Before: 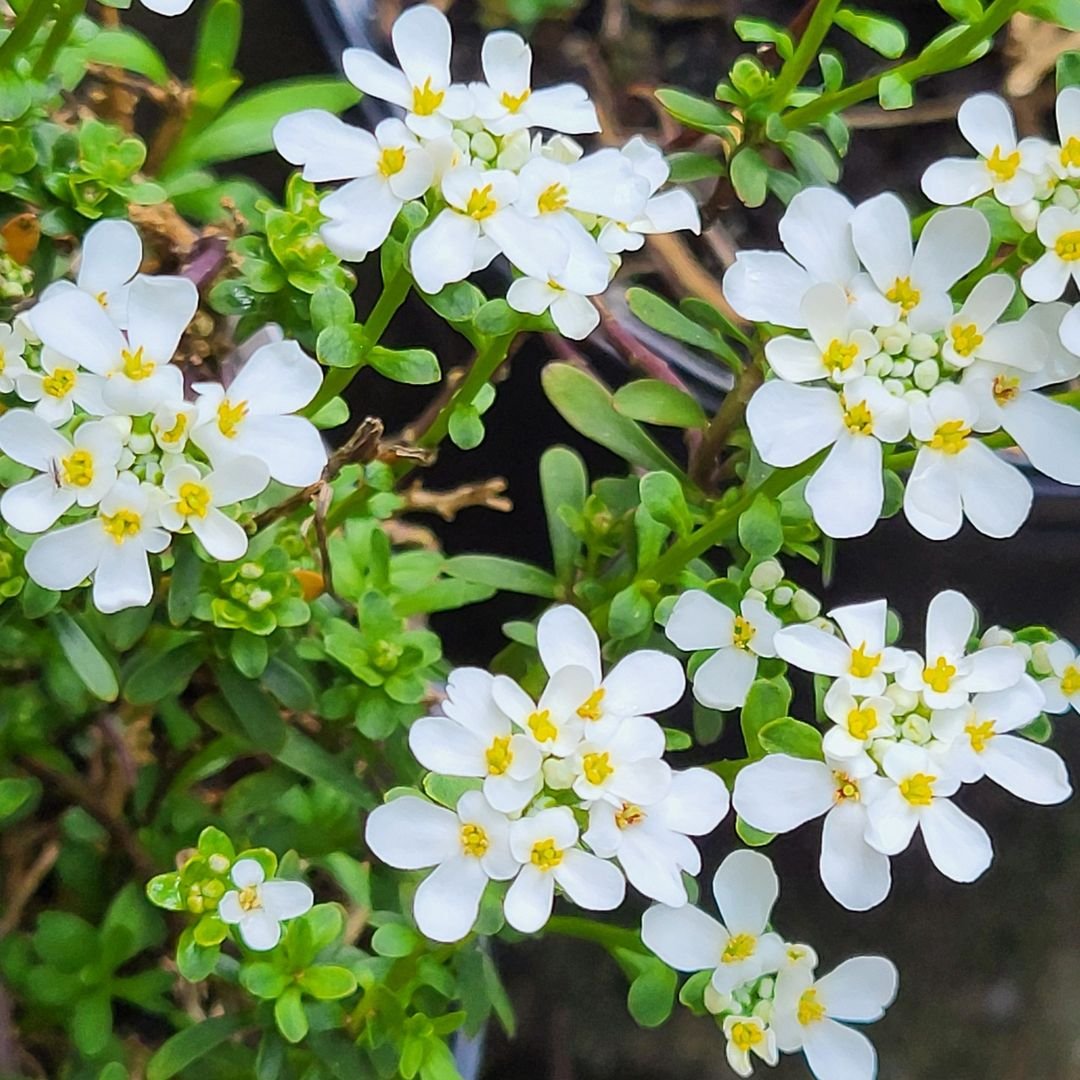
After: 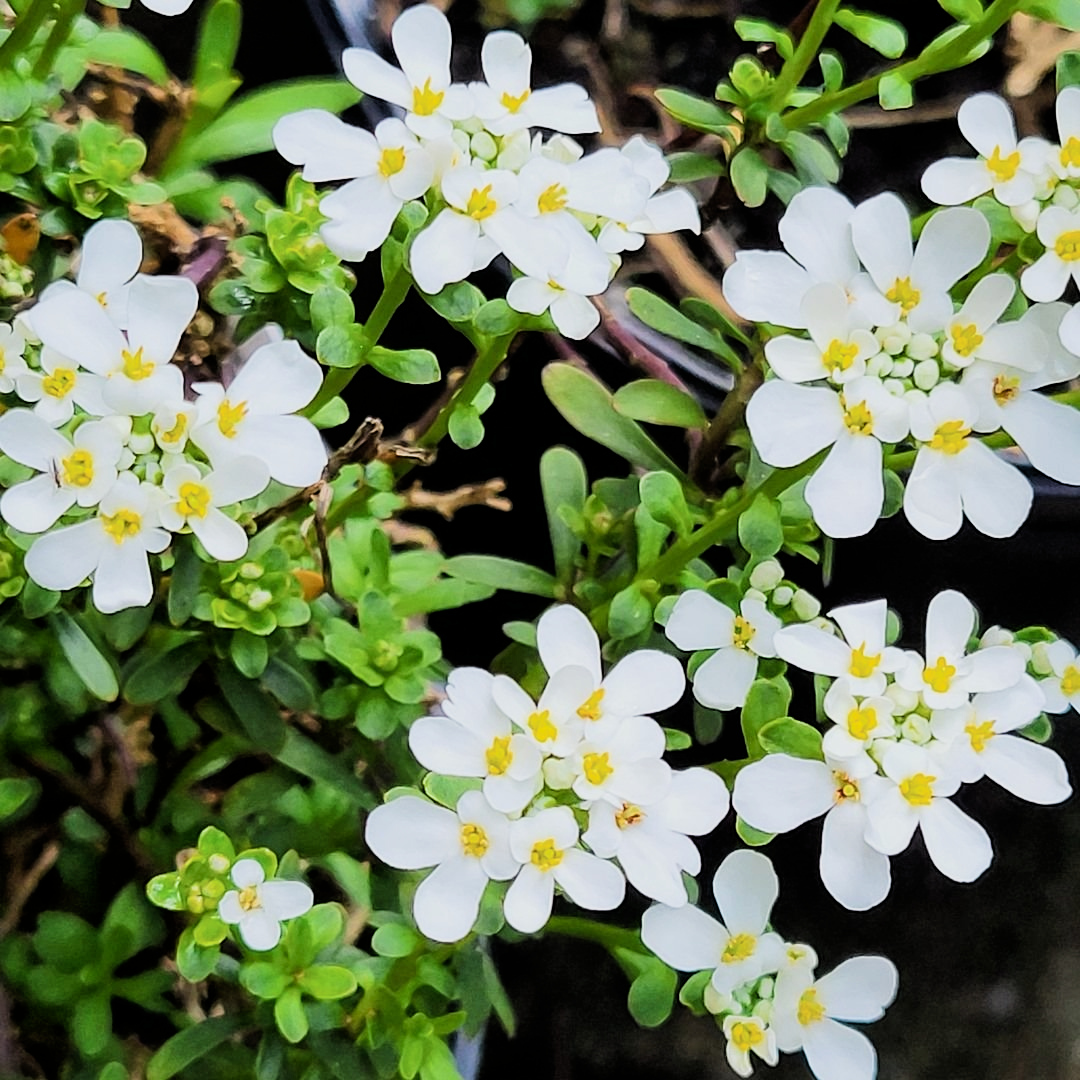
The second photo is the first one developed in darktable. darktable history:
filmic rgb: black relative exposure -5 EV, white relative exposure 3.5 EV, hardness 3.19, contrast 1.4, highlights saturation mix -50%
bloom: size 13.65%, threshold 98.39%, strength 4.82%
